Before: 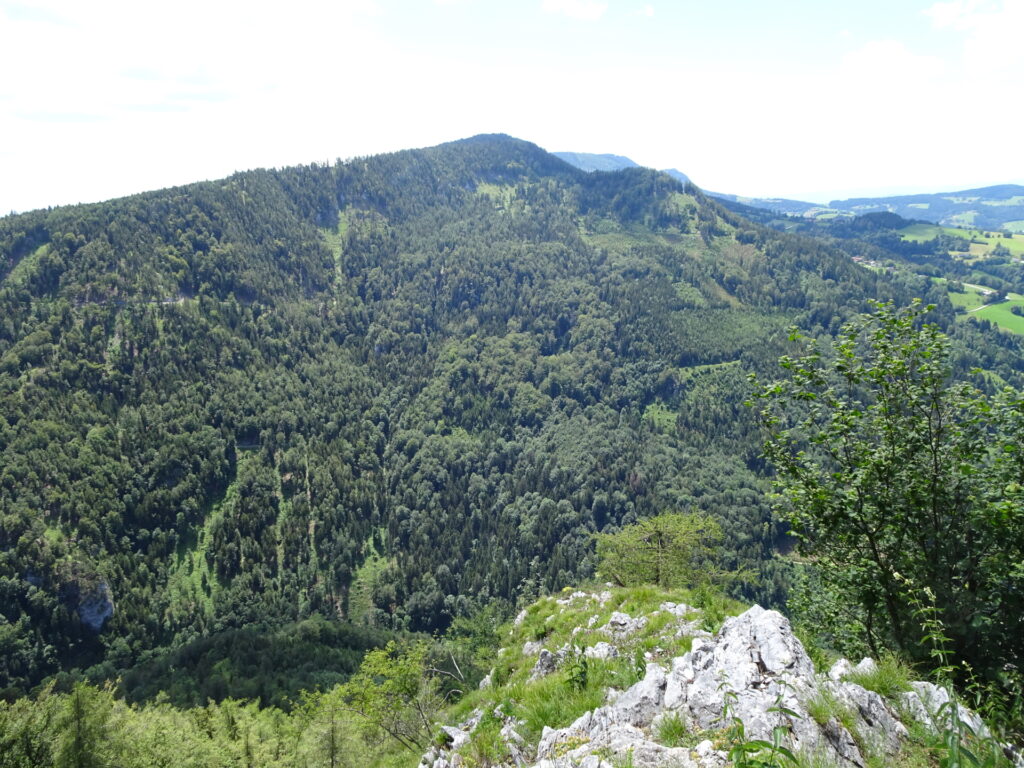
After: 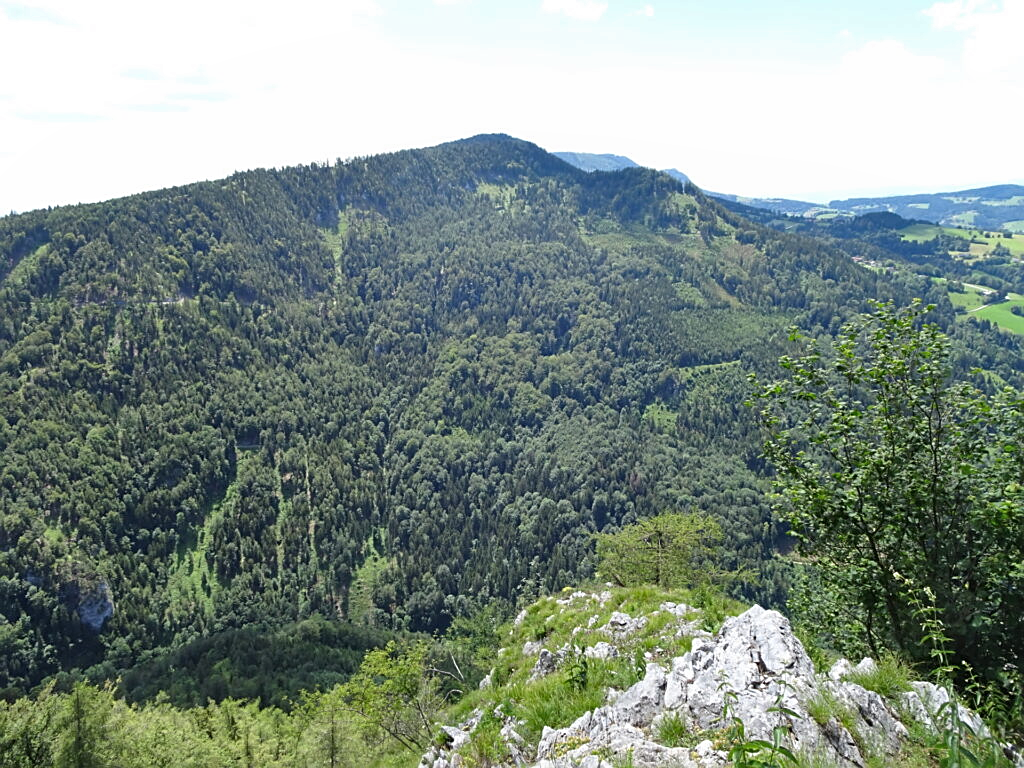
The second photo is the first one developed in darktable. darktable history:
sharpen: on, module defaults
local contrast: mode bilateral grid, contrast 99, coarseness 100, detail 90%, midtone range 0.2
shadows and highlights: low approximation 0.01, soften with gaussian
